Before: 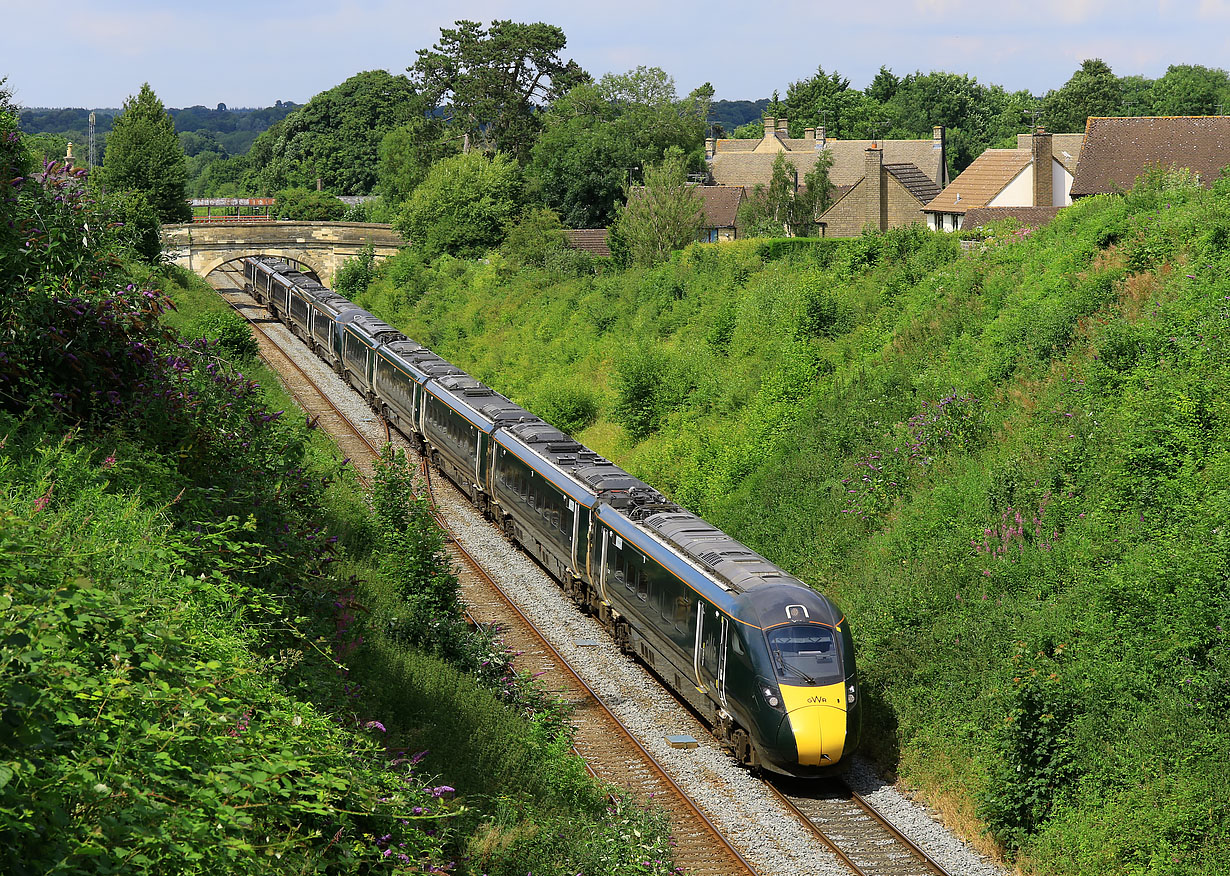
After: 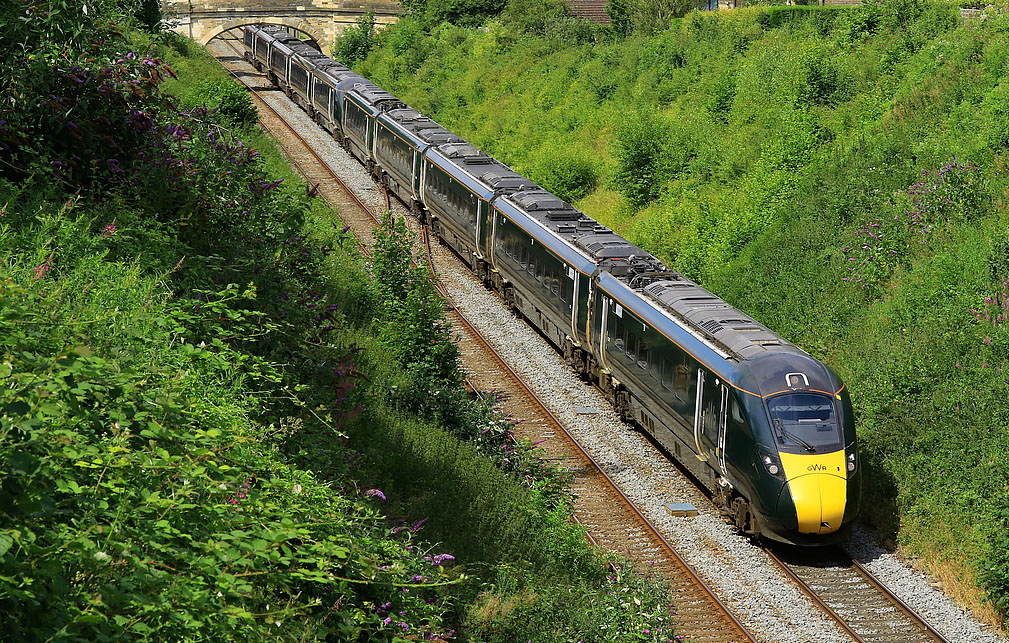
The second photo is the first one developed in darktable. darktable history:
haze removal: compatibility mode true, adaptive false
crop: top 26.531%, right 17.959%
